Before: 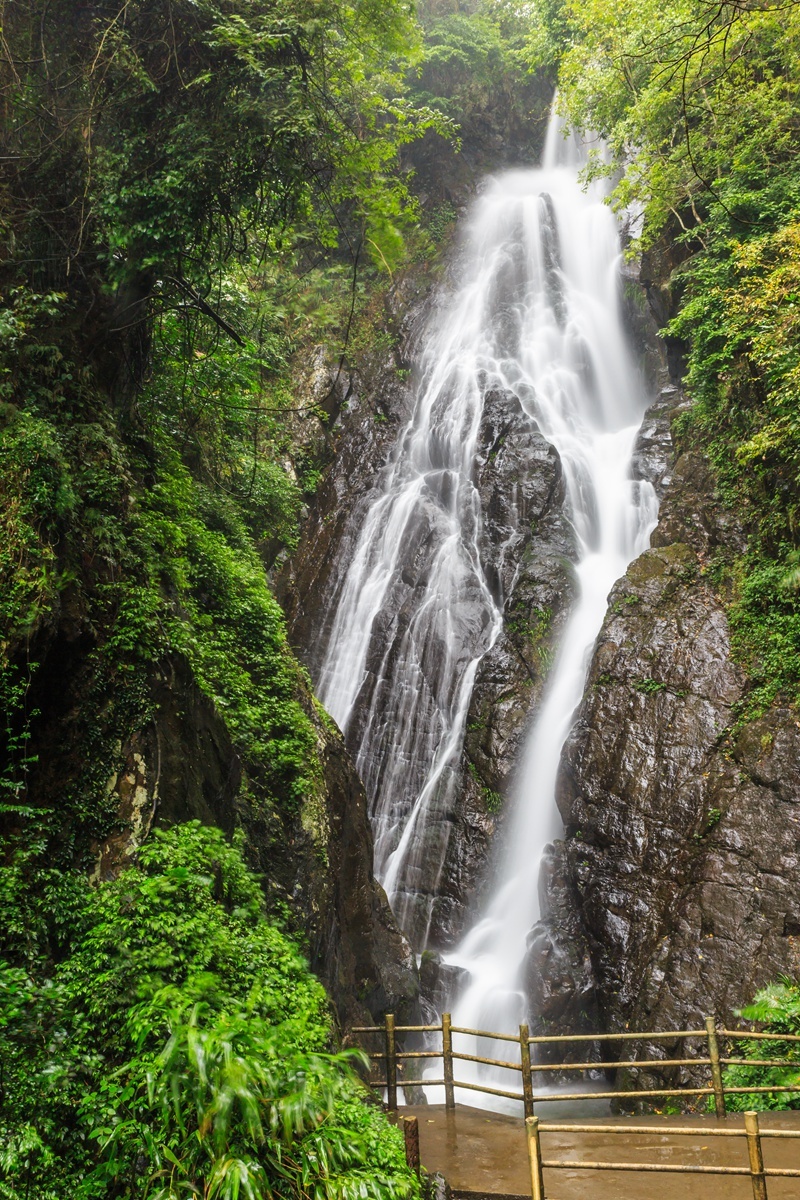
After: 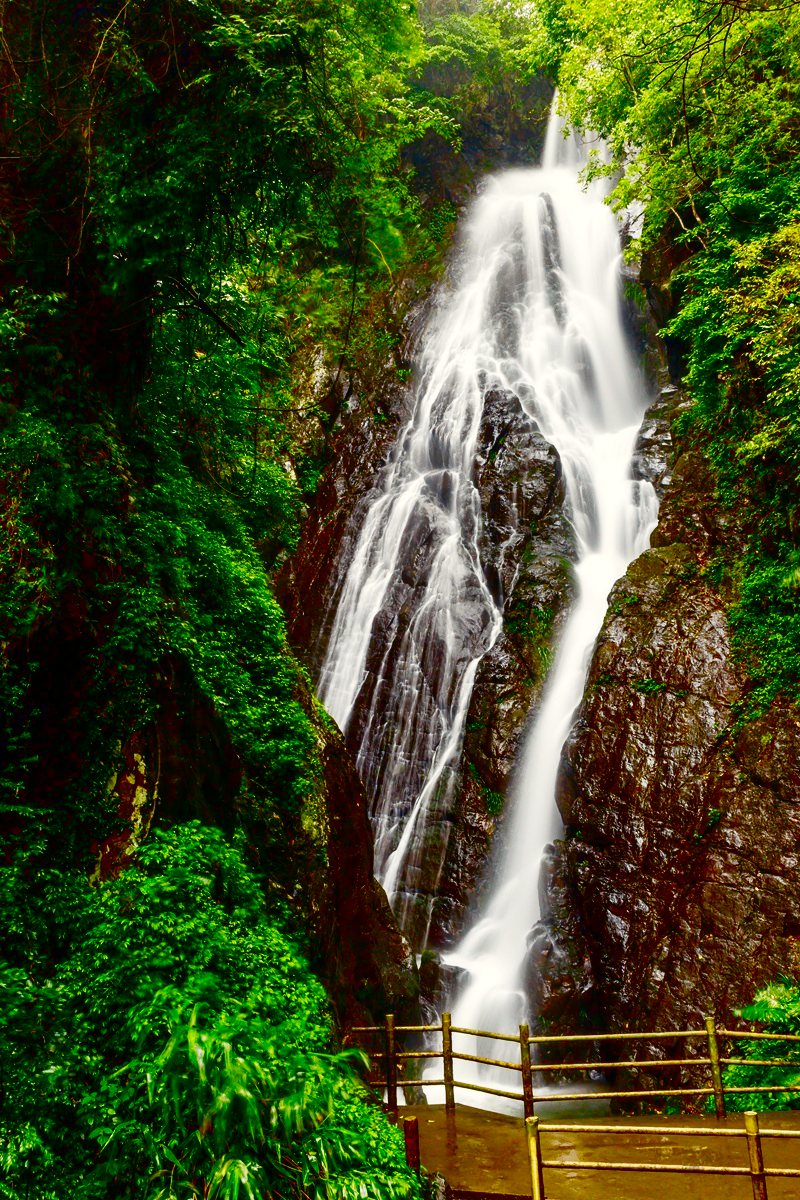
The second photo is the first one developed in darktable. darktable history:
color correction: highlights b* 2.93
contrast brightness saturation: brightness -0.983, saturation 0.99
base curve: curves: ch0 [(0, 0.007) (0.028, 0.063) (0.121, 0.311) (0.46, 0.743) (0.859, 0.957) (1, 1)], preserve colors none
color balance rgb: highlights gain › luminance 6.305%, highlights gain › chroma 1.244%, highlights gain › hue 87.36°, linear chroma grading › global chroma 8.833%, perceptual saturation grading › global saturation 0.591%, perceptual saturation grading › mid-tones 6.25%, perceptual saturation grading › shadows 72.134%
